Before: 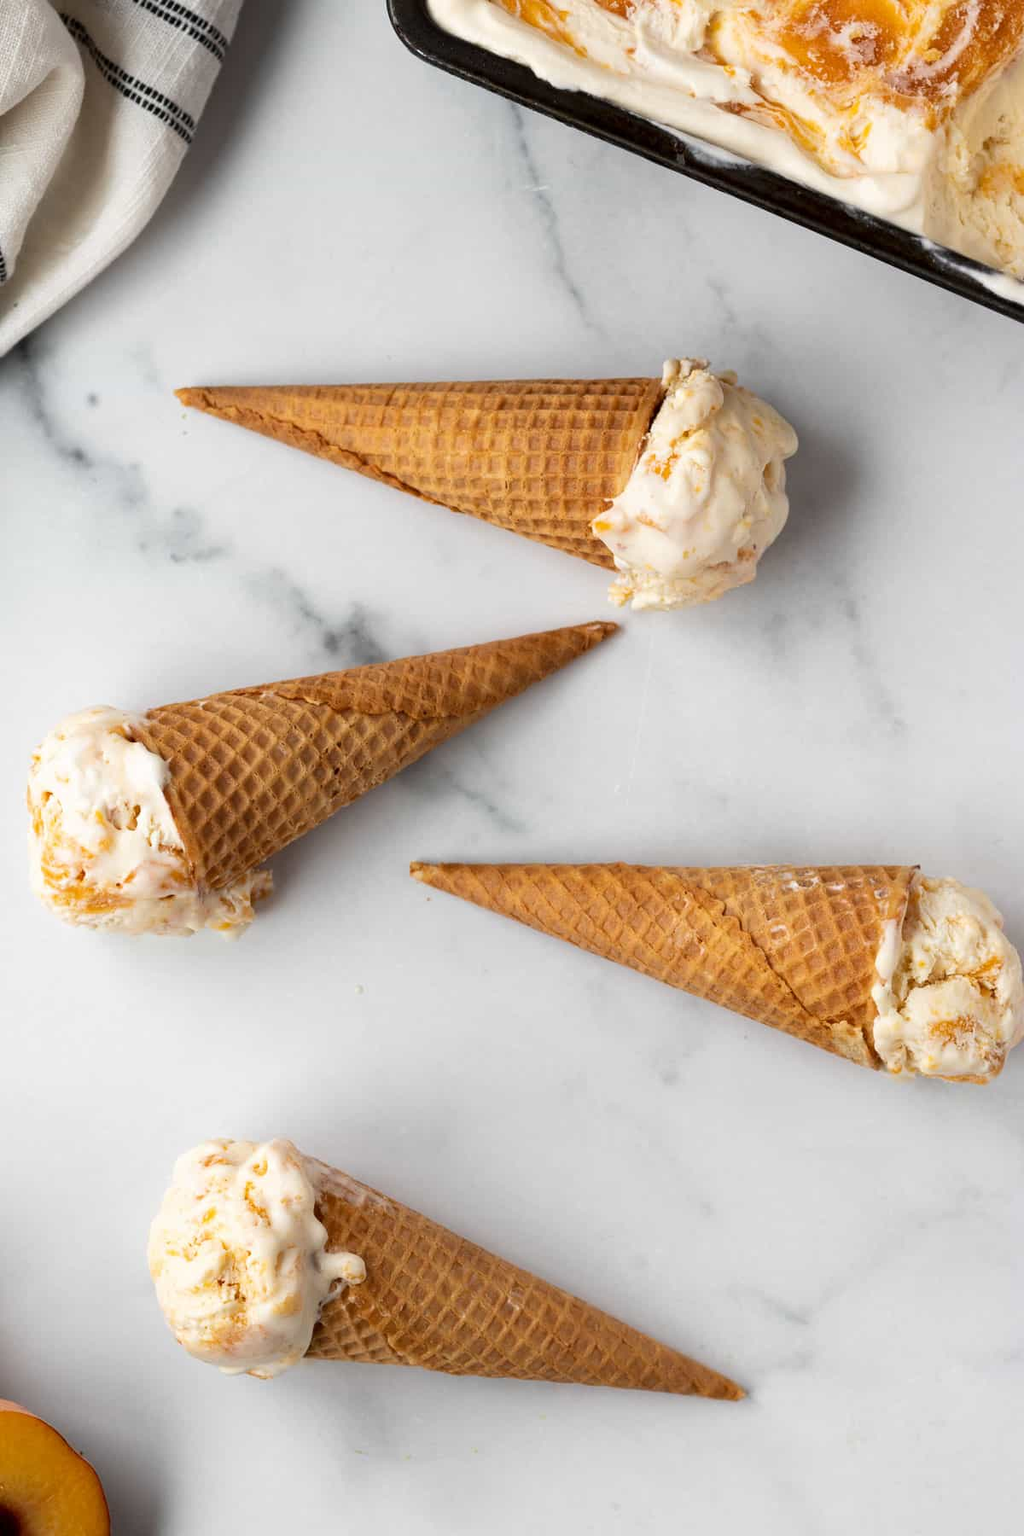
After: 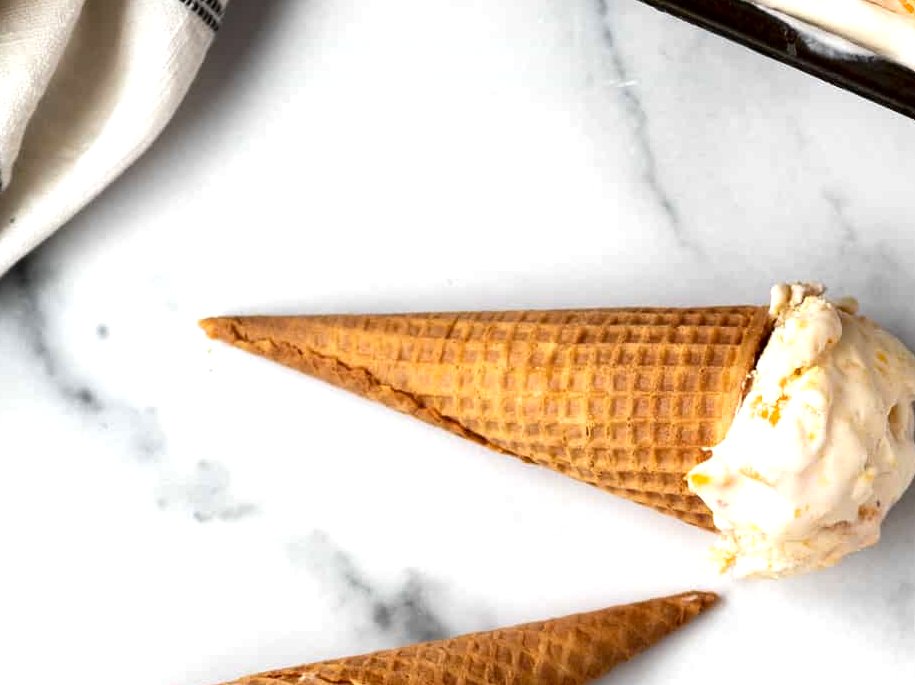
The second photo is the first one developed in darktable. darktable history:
crop: left 0.579%, top 7.627%, right 23.167%, bottom 54.275%
exposure: exposure 0.6 EV, compensate highlight preservation false
color zones: curves: ch1 [(0.077, 0.436) (0.25, 0.5) (0.75, 0.5)]
contrast brightness saturation: contrast 0.07, brightness -0.13, saturation 0.06
